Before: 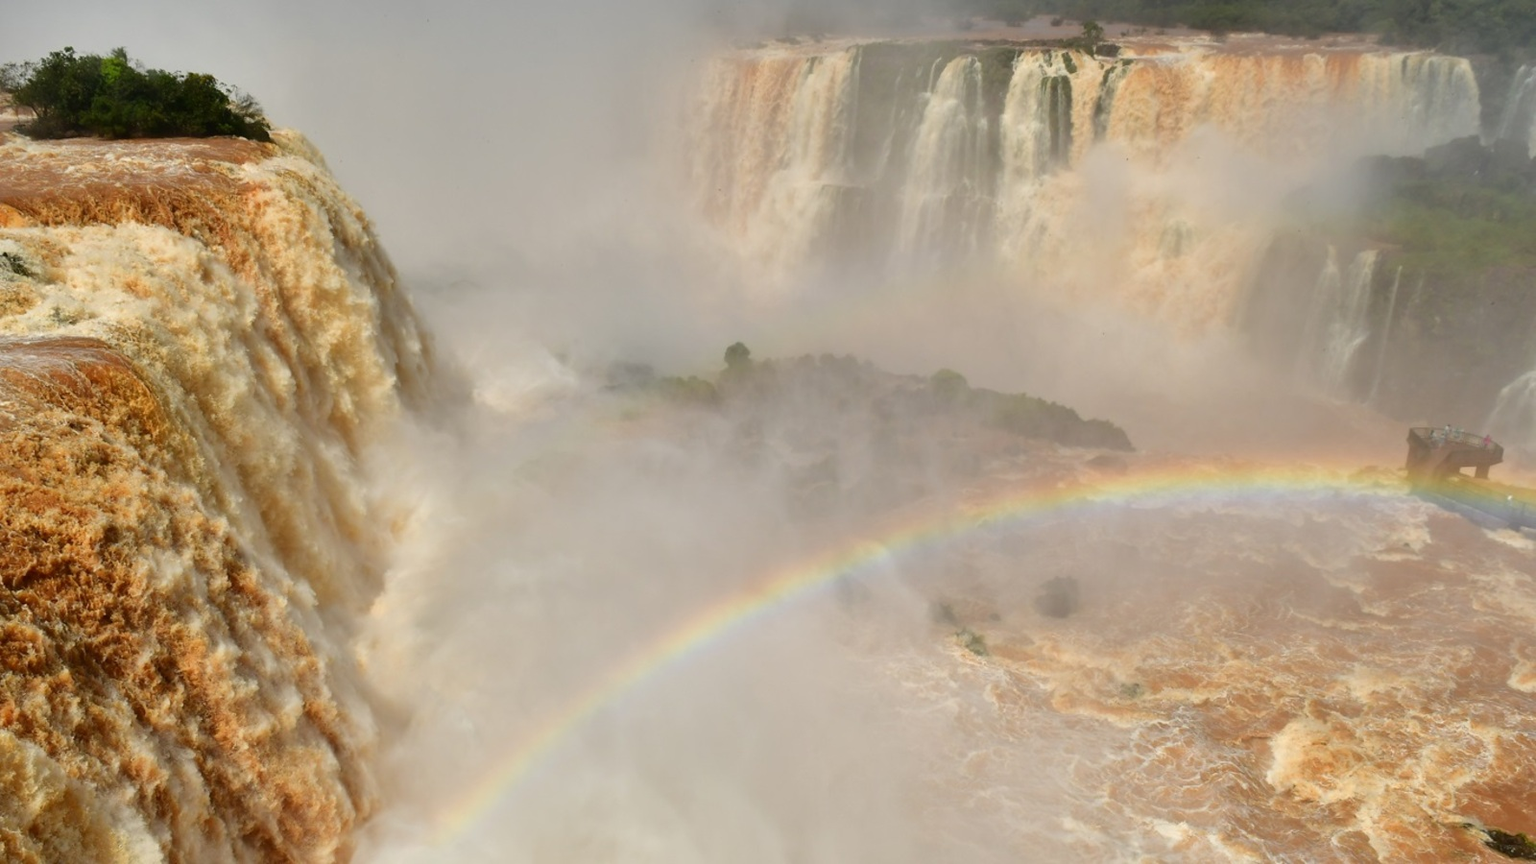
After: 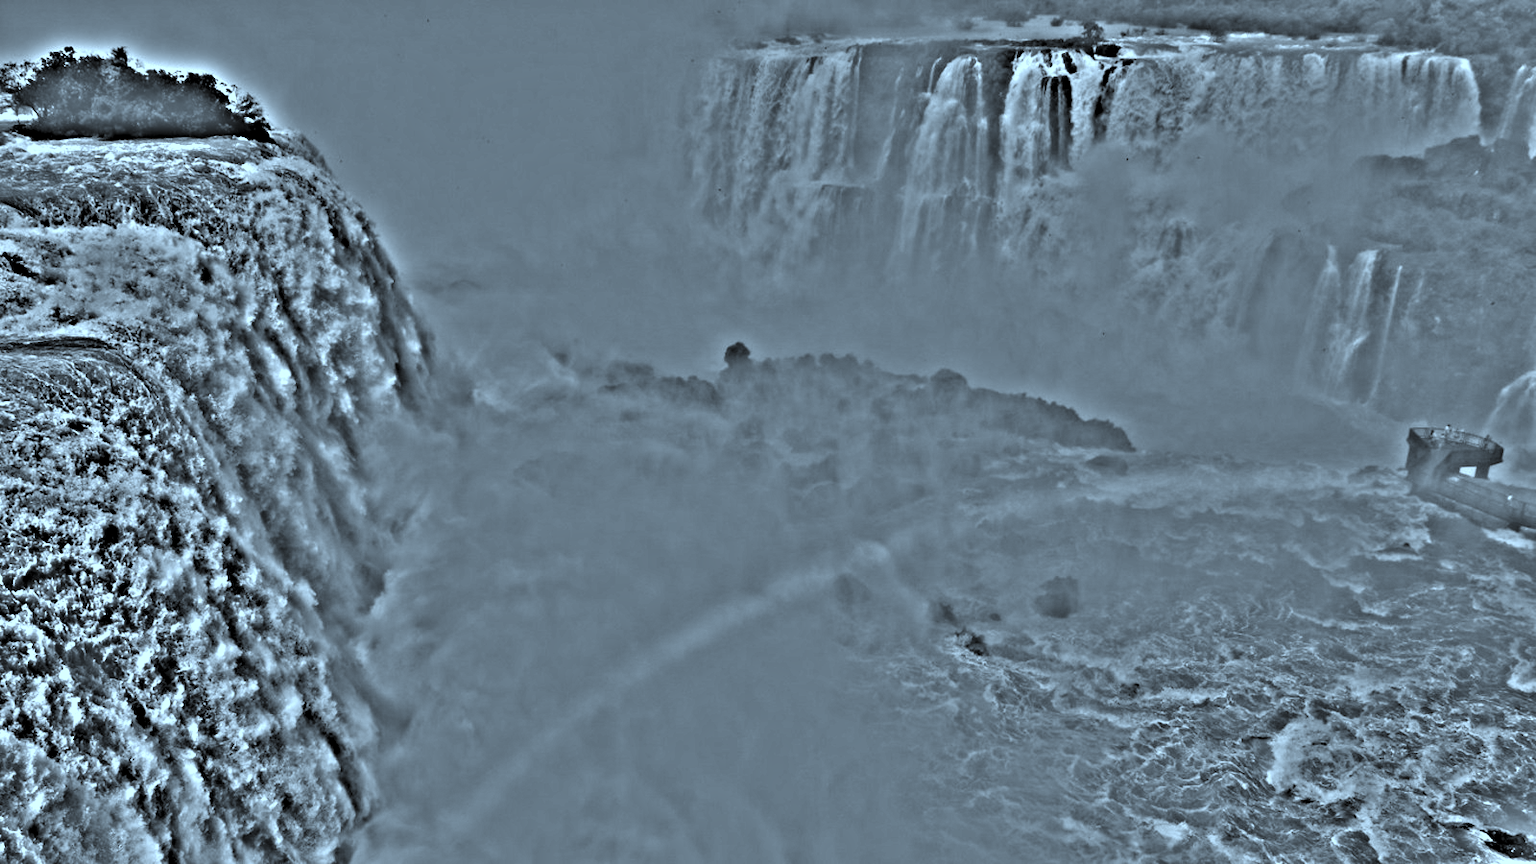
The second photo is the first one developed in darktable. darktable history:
tone equalizer: -8 EV -0.75 EV, -7 EV -0.7 EV, -6 EV -0.6 EV, -5 EV -0.4 EV, -3 EV 0.4 EV, -2 EV 0.6 EV, -1 EV 0.7 EV, +0 EV 0.75 EV, edges refinement/feathering 500, mask exposure compensation -1.57 EV, preserve details no
color correction: highlights a* -9.73, highlights b* -21.22
contrast brightness saturation: saturation -0.17
highpass: sharpness 49.79%, contrast boost 49.79%
